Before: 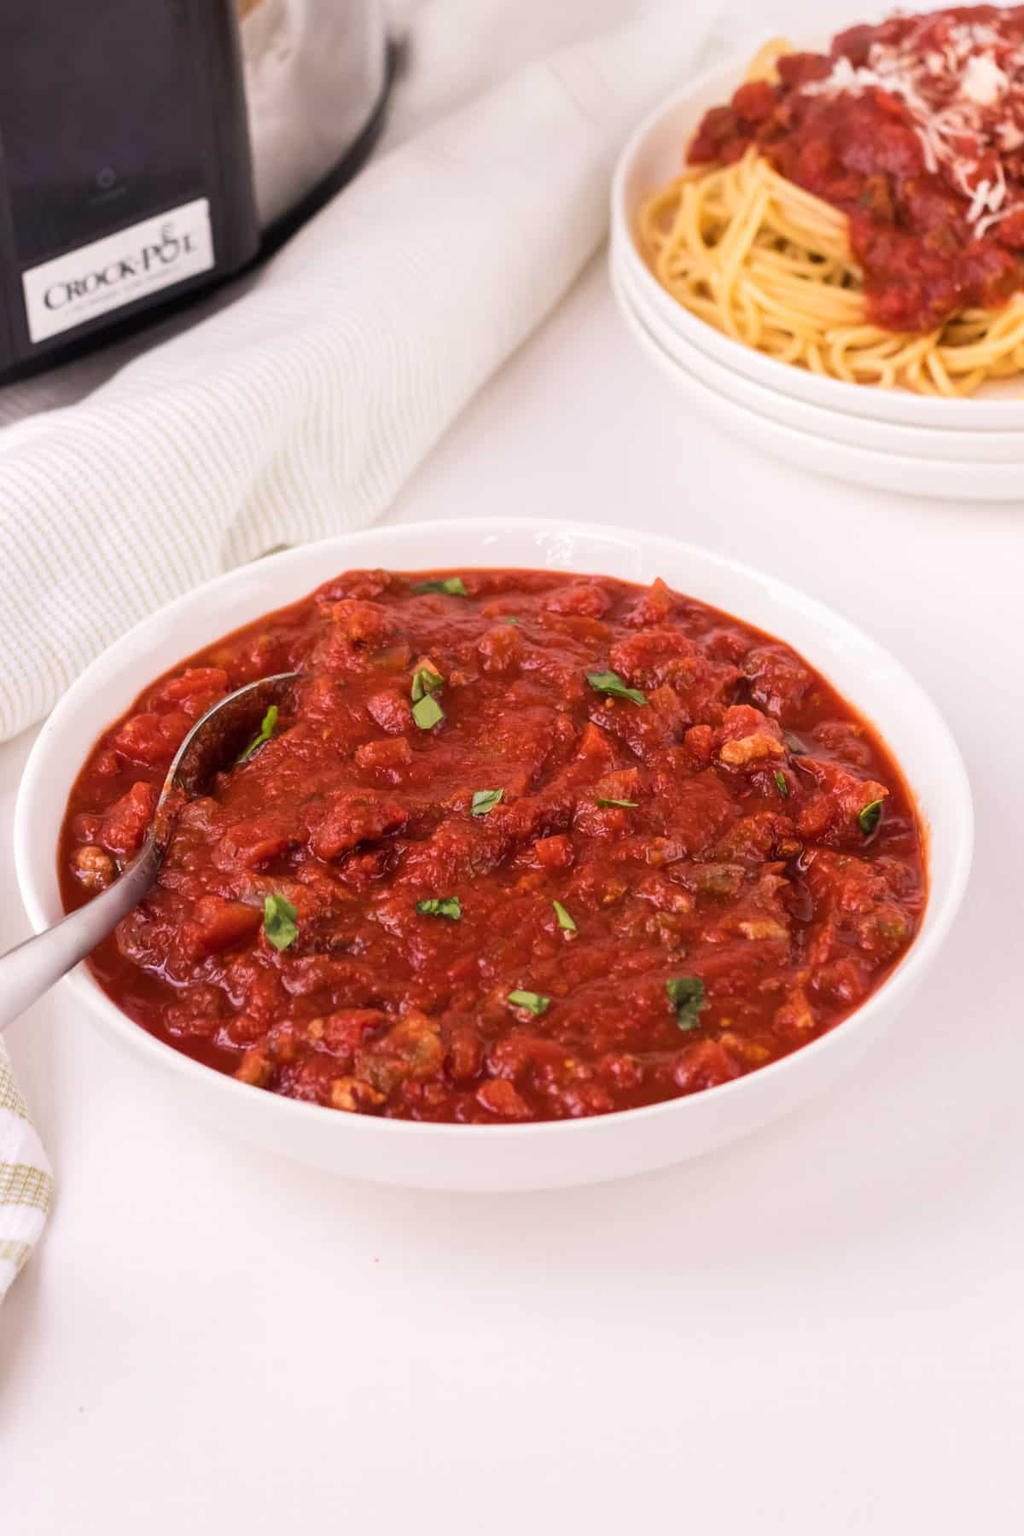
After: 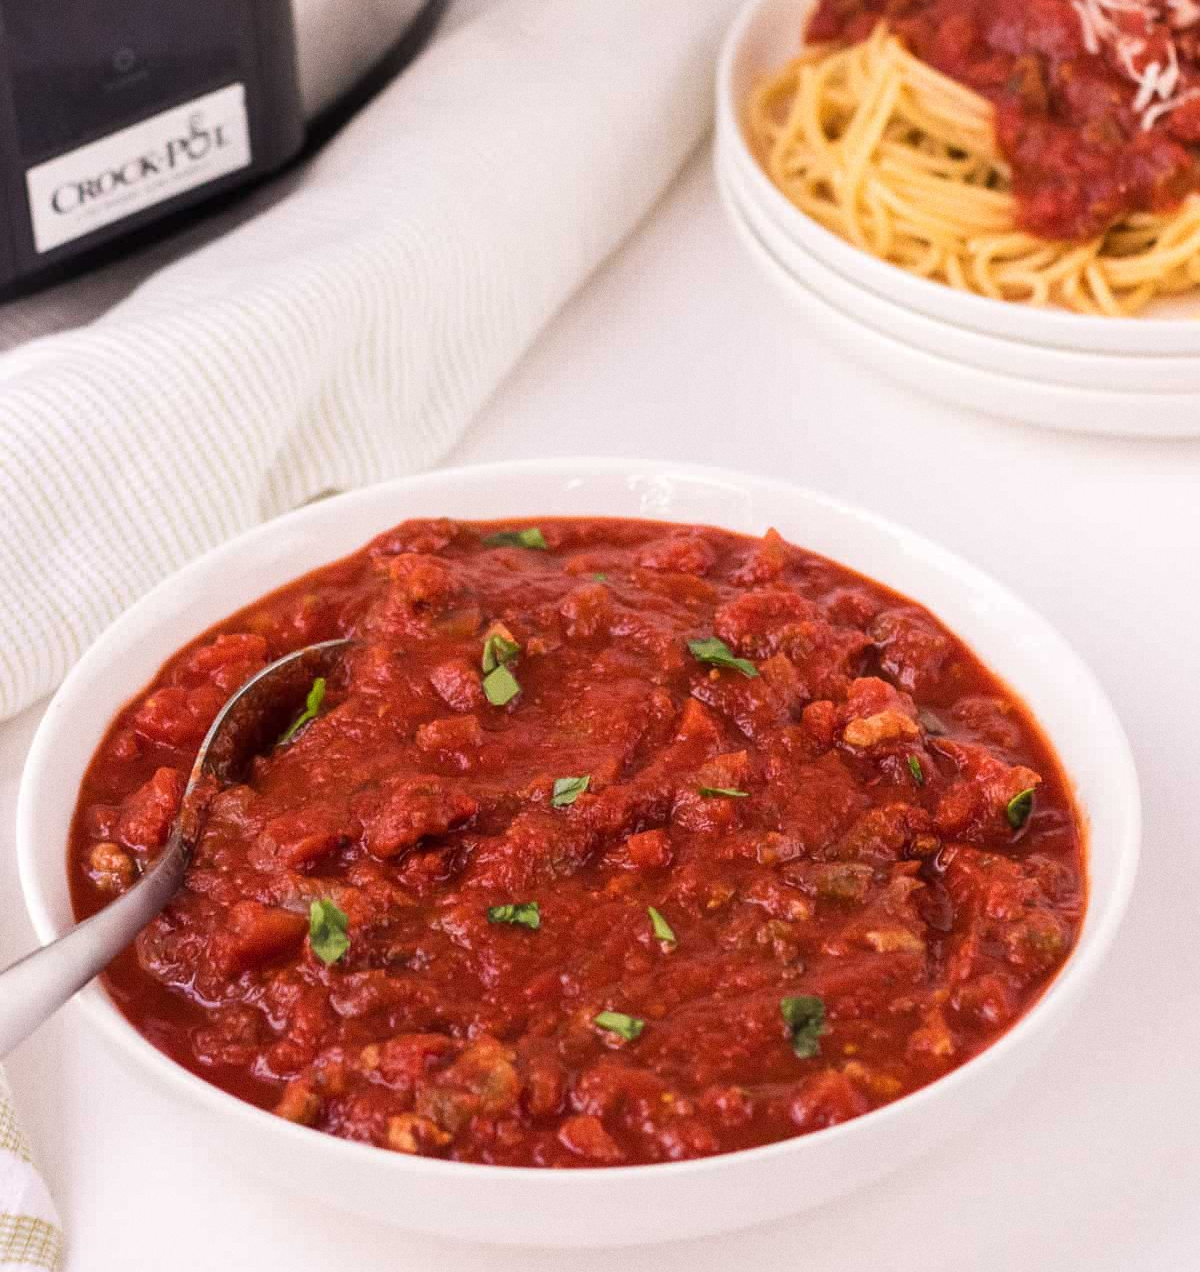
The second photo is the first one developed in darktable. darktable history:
crop and rotate: top 8.293%, bottom 20.996%
grain: coarseness 0.09 ISO
